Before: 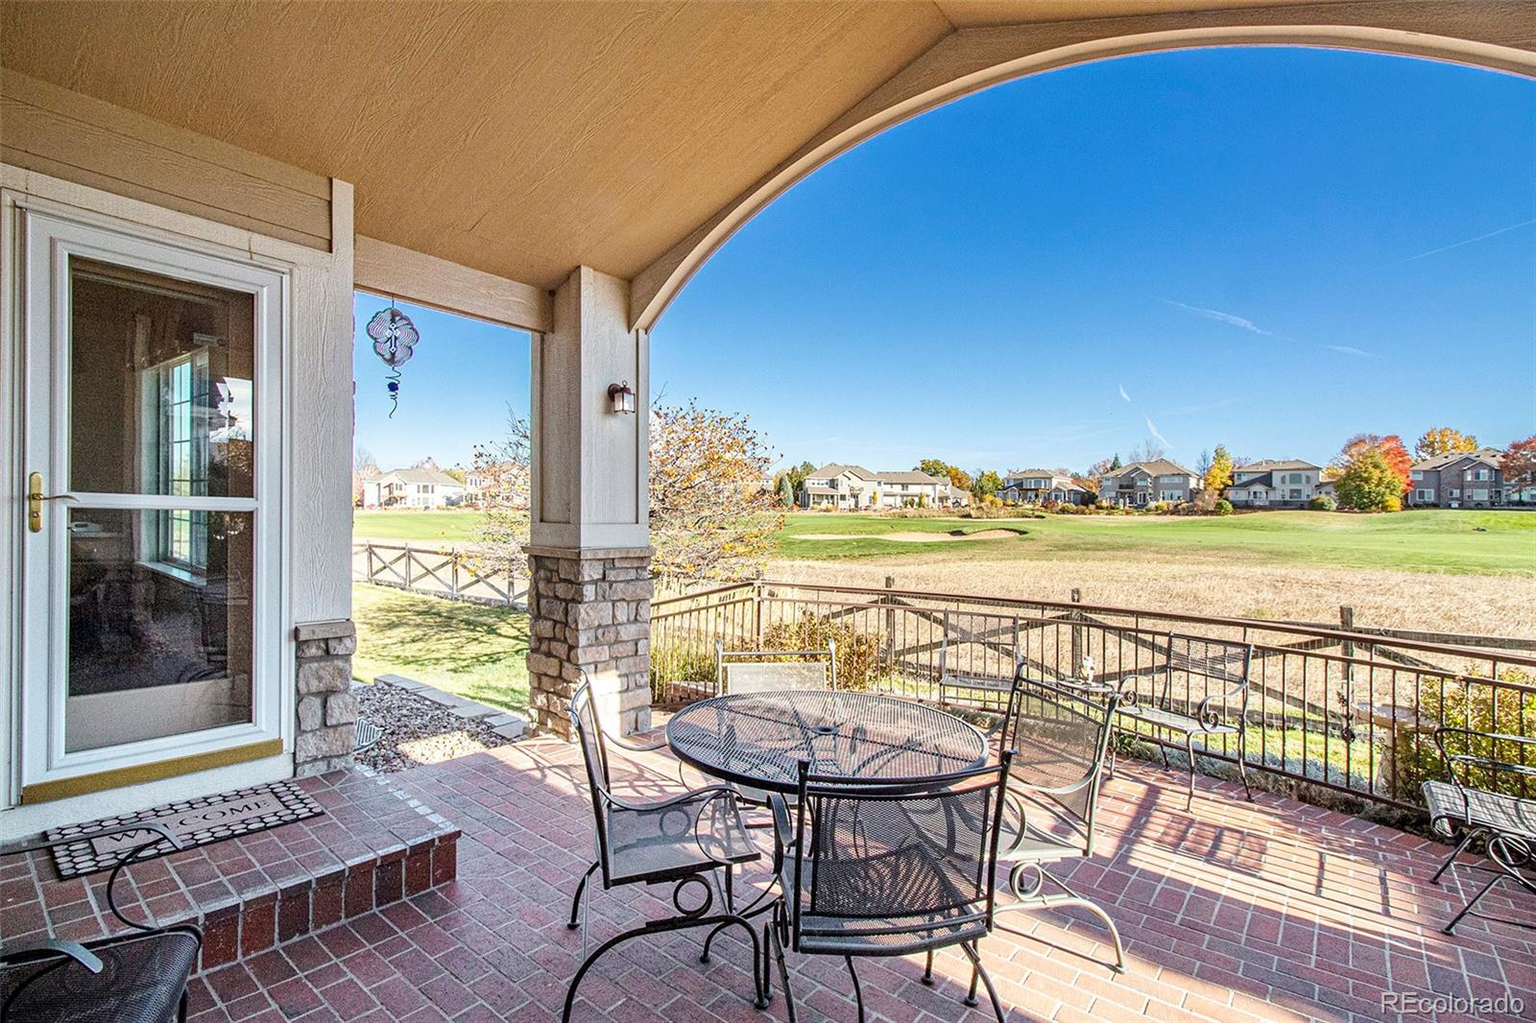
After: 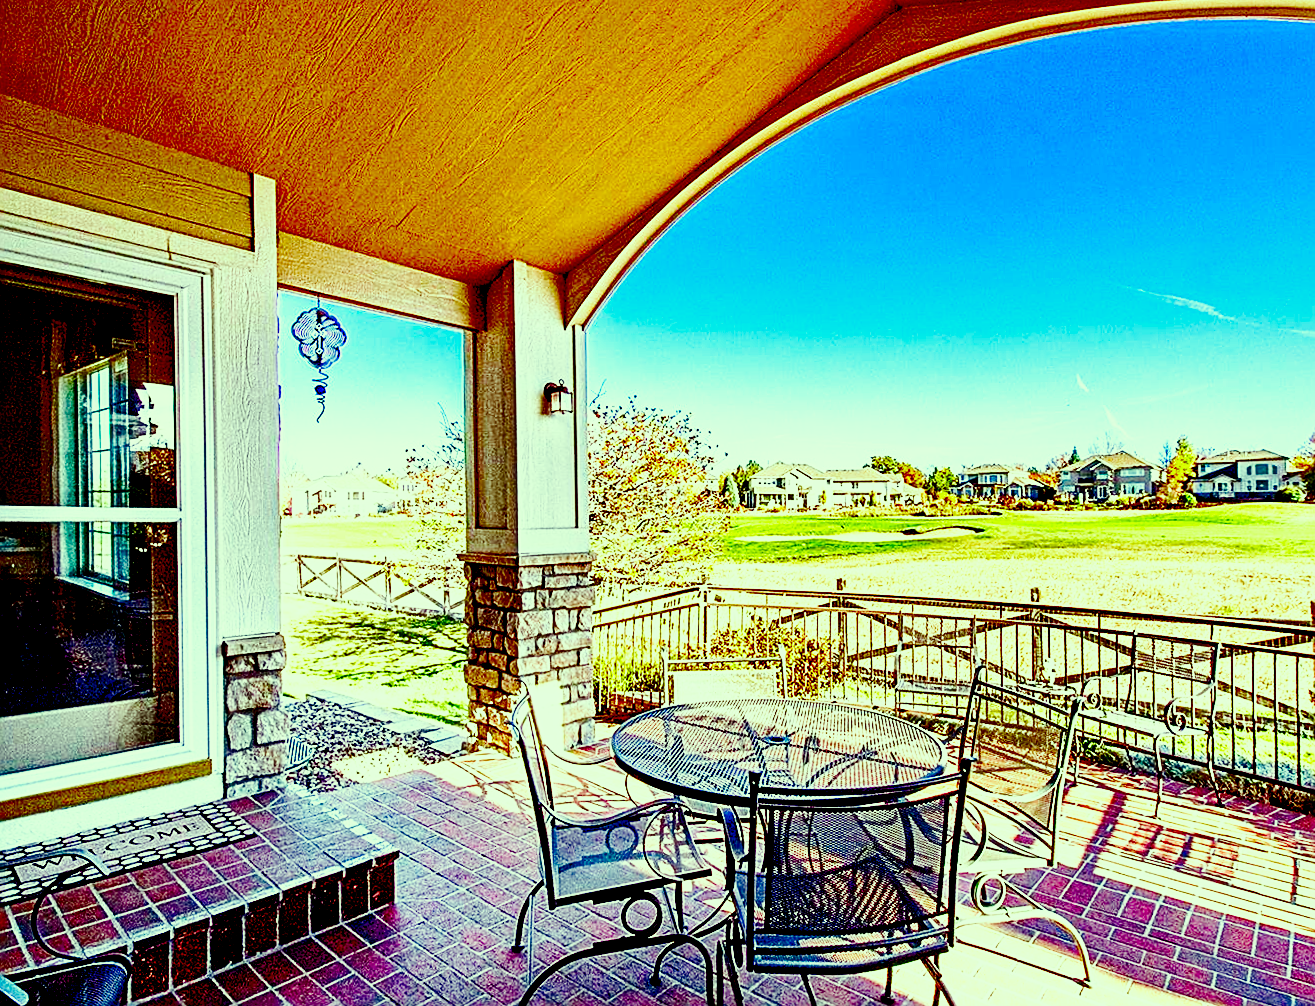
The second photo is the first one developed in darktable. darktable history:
crop and rotate: angle 1°, left 4.281%, top 0.642%, right 11.383%, bottom 2.486%
tone equalizer: on, module defaults
exposure: black level correction 0.056, compensate highlight preservation false
contrast brightness saturation: contrast 0.09, brightness -0.59, saturation 0.17
sharpen: on, module defaults
base curve: curves: ch0 [(0, 0) (0.007, 0.004) (0.027, 0.03) (0.046, 0.07) (0.207, 0.54) (0.442, 0.872) (0.673, 0.972) (1, 1)], preserve colors none
color correction: highlights a* -10.77, highlights b* 9.8, saturation 1.72
